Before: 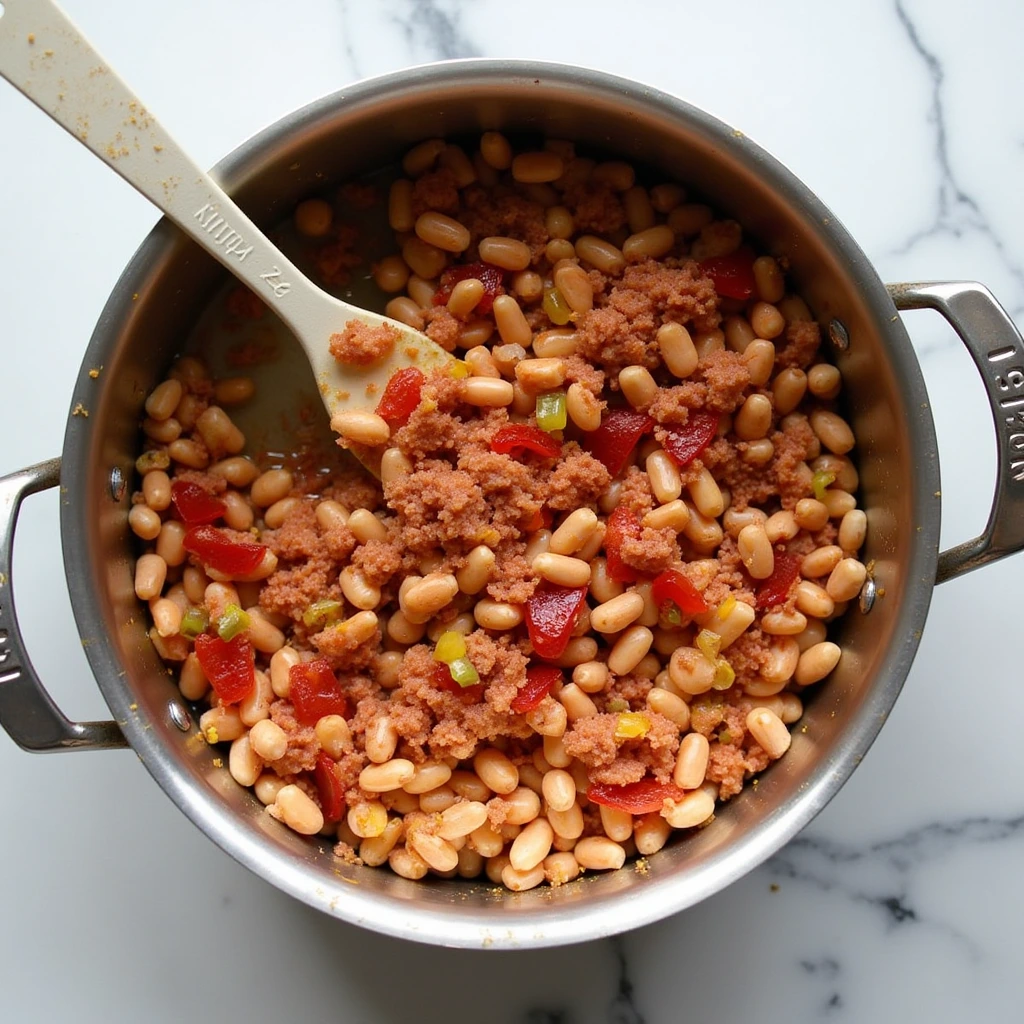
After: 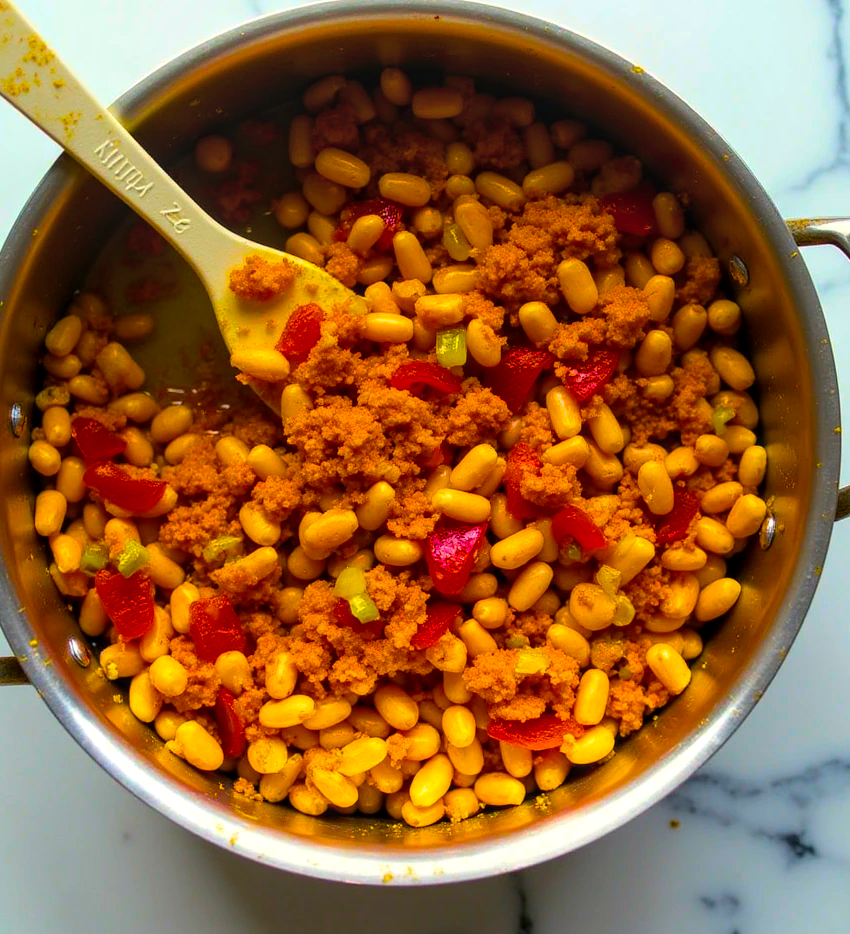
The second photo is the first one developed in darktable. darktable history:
color balance rgb: highlights gain › luminance 6.928%, highlights gain › chroma 1.946%, highlights gain › hue 91.04°, linear chroma grading › shadows 17.457%, linear chroma grading › highlights 61.703%, linear chroma grading › global chroma 49.59%, perceptual saturation grading › global saturation 59.521%, perceptual saturation grading › highlights 20.568%, perceptual saturation grading › shadows -49.523%
local contrast: on, module defaults
crop: left 9.837%, top 6.259%, right 7.139%, bottom 2.441%
